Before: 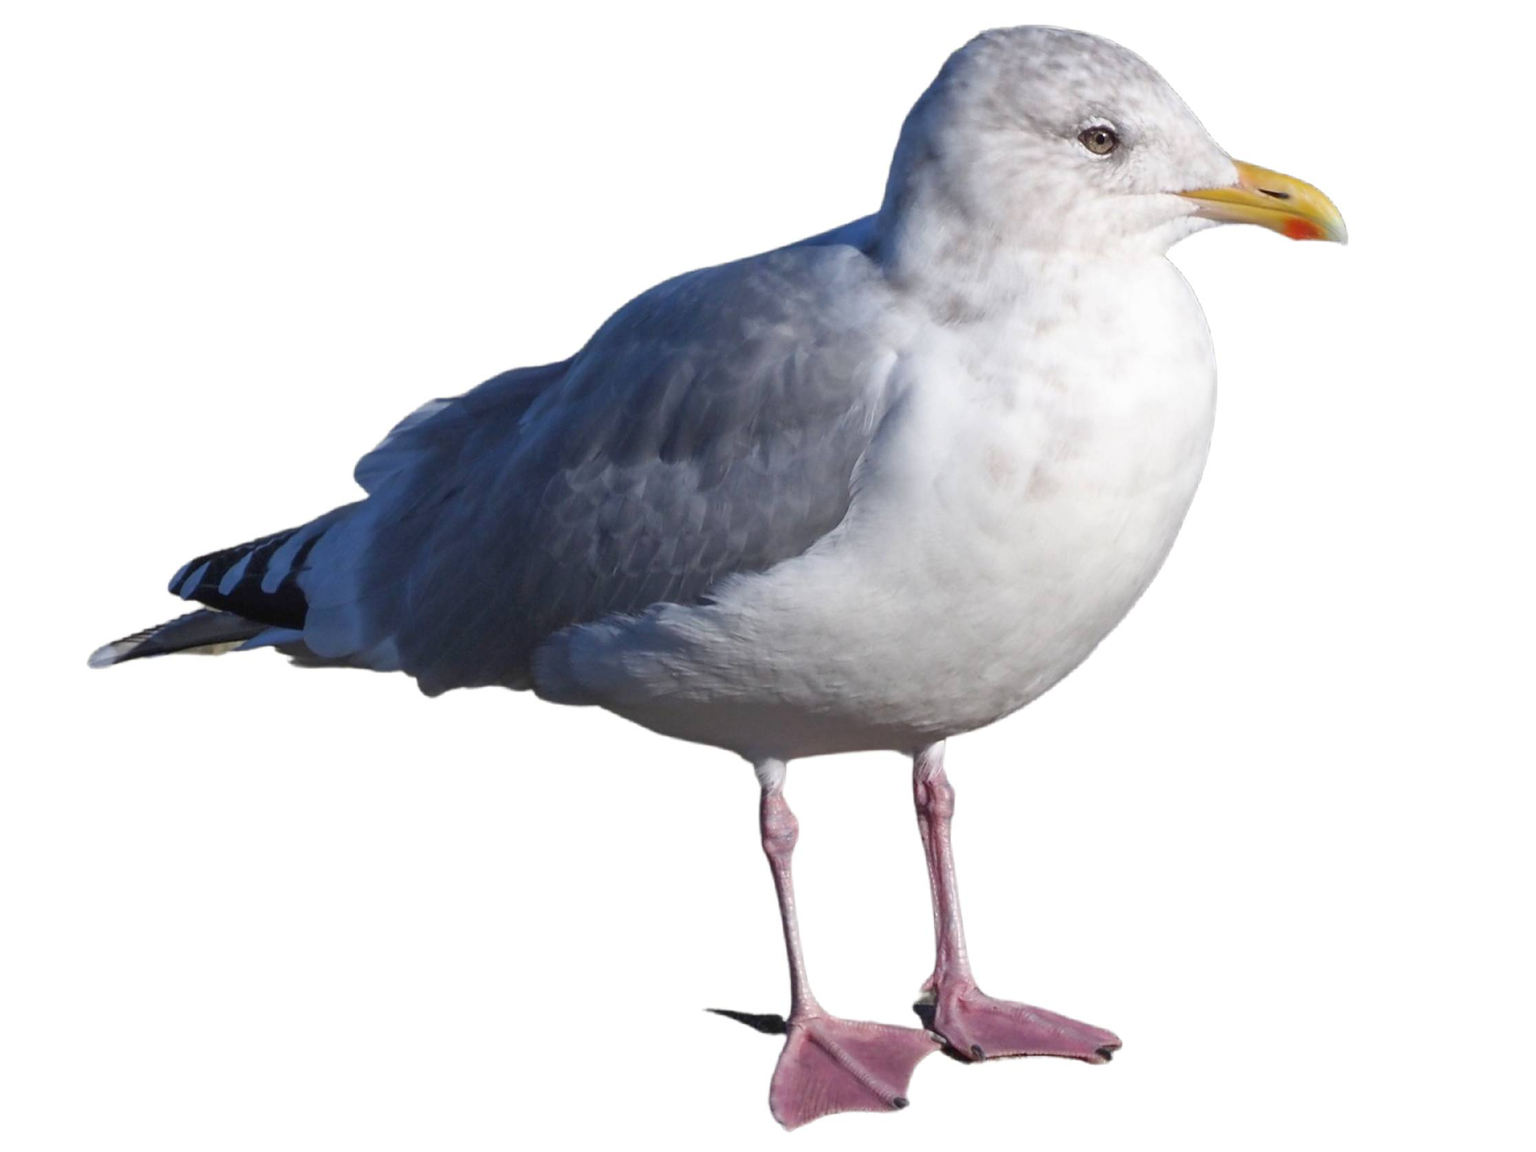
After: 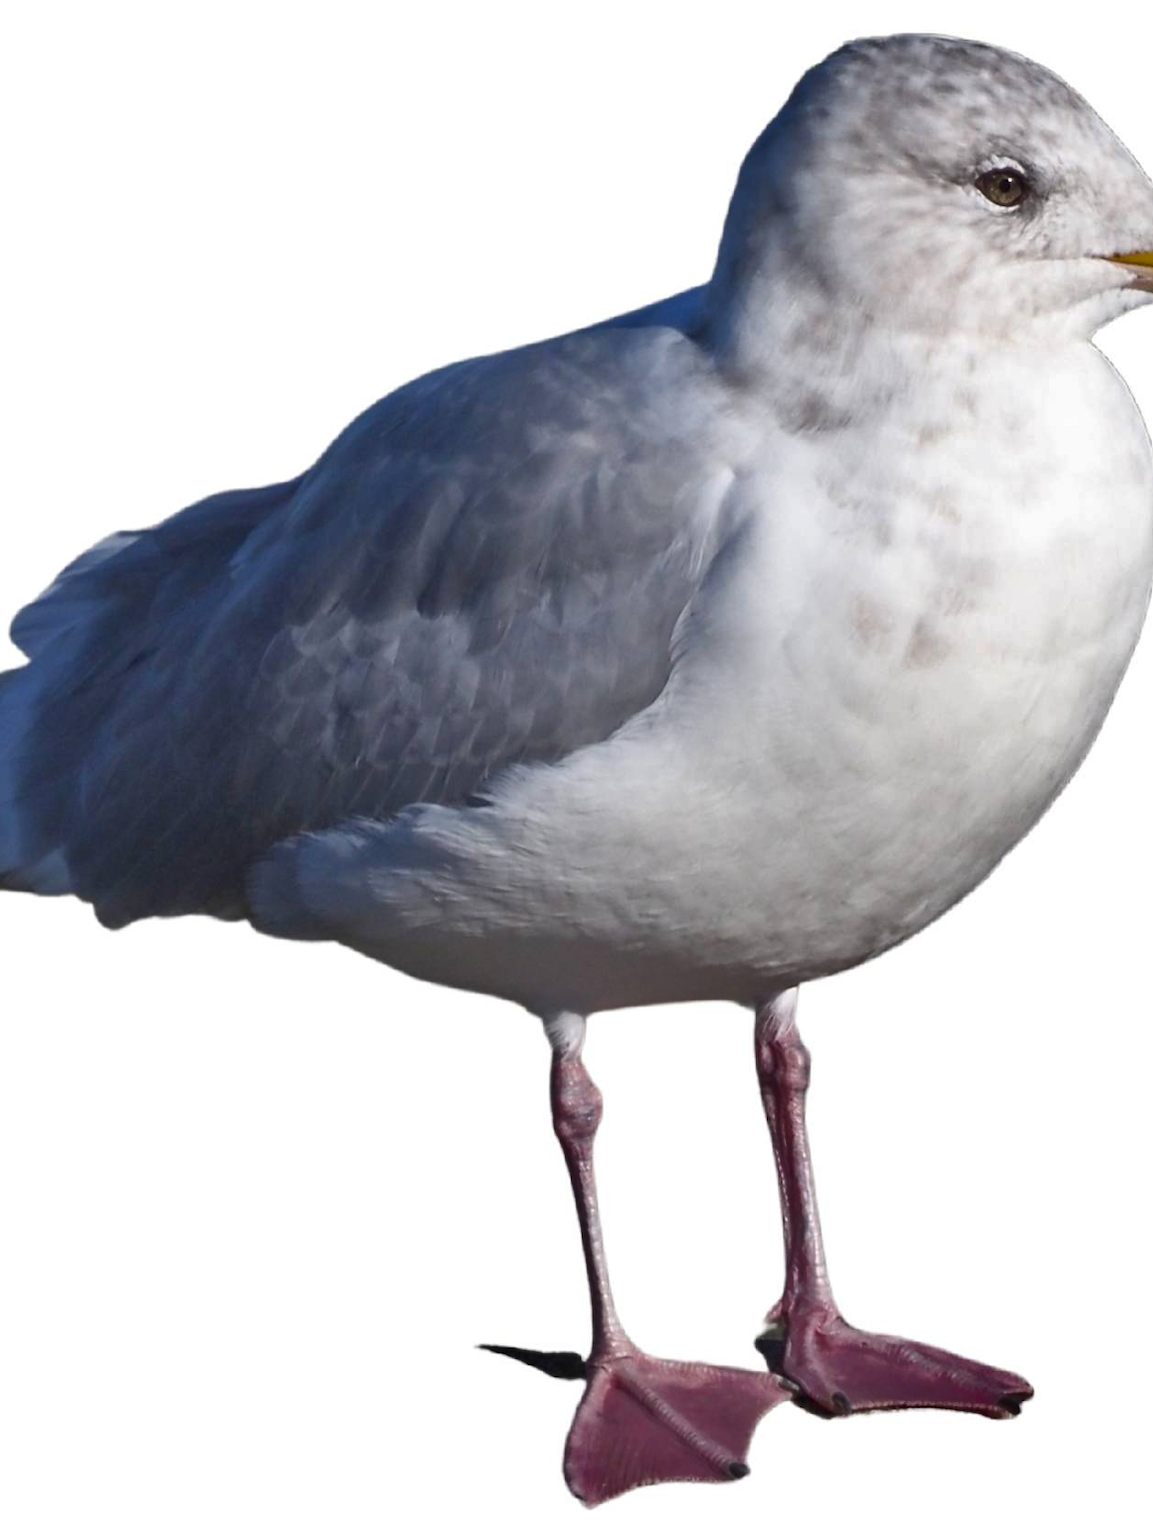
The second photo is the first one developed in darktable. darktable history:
shadows and highlights: soften with gaussian
crop and rotate: left 22.595%, right 21.045%
